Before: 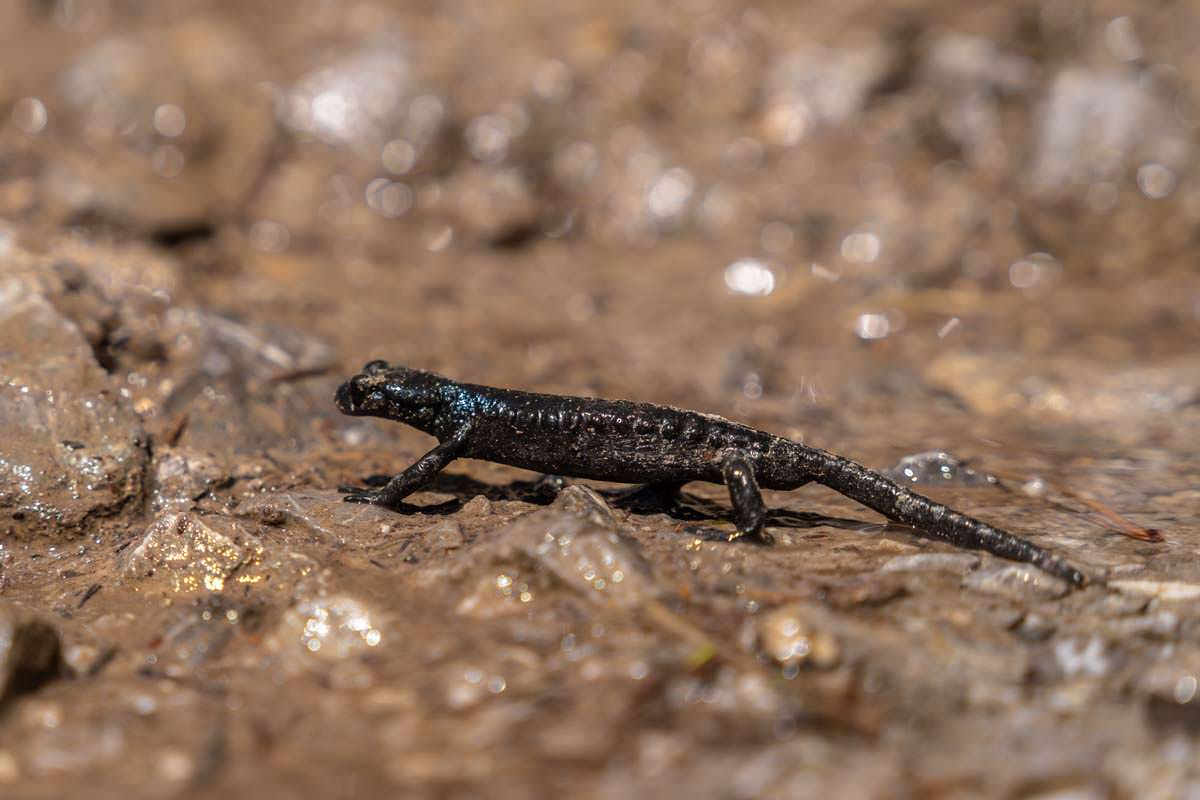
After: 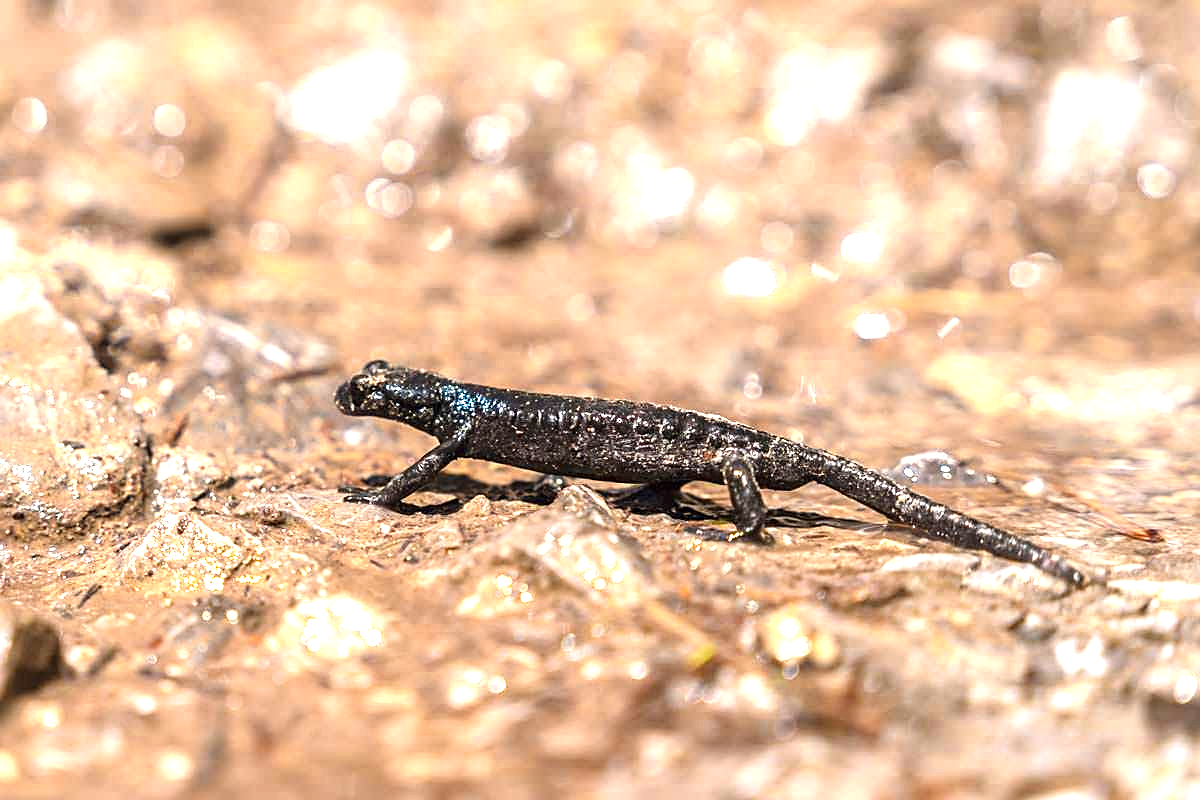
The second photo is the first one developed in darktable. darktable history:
exposure: black level correction 0, exposure 1.685 EV, compensate highlight preservation false
sharpen: amount 0.493
color balance rgb: perceptual saturation grading › global saturation 0.651%, perceptual saturation grading › mid-tones 11.346%, global vibrance 9.347%
